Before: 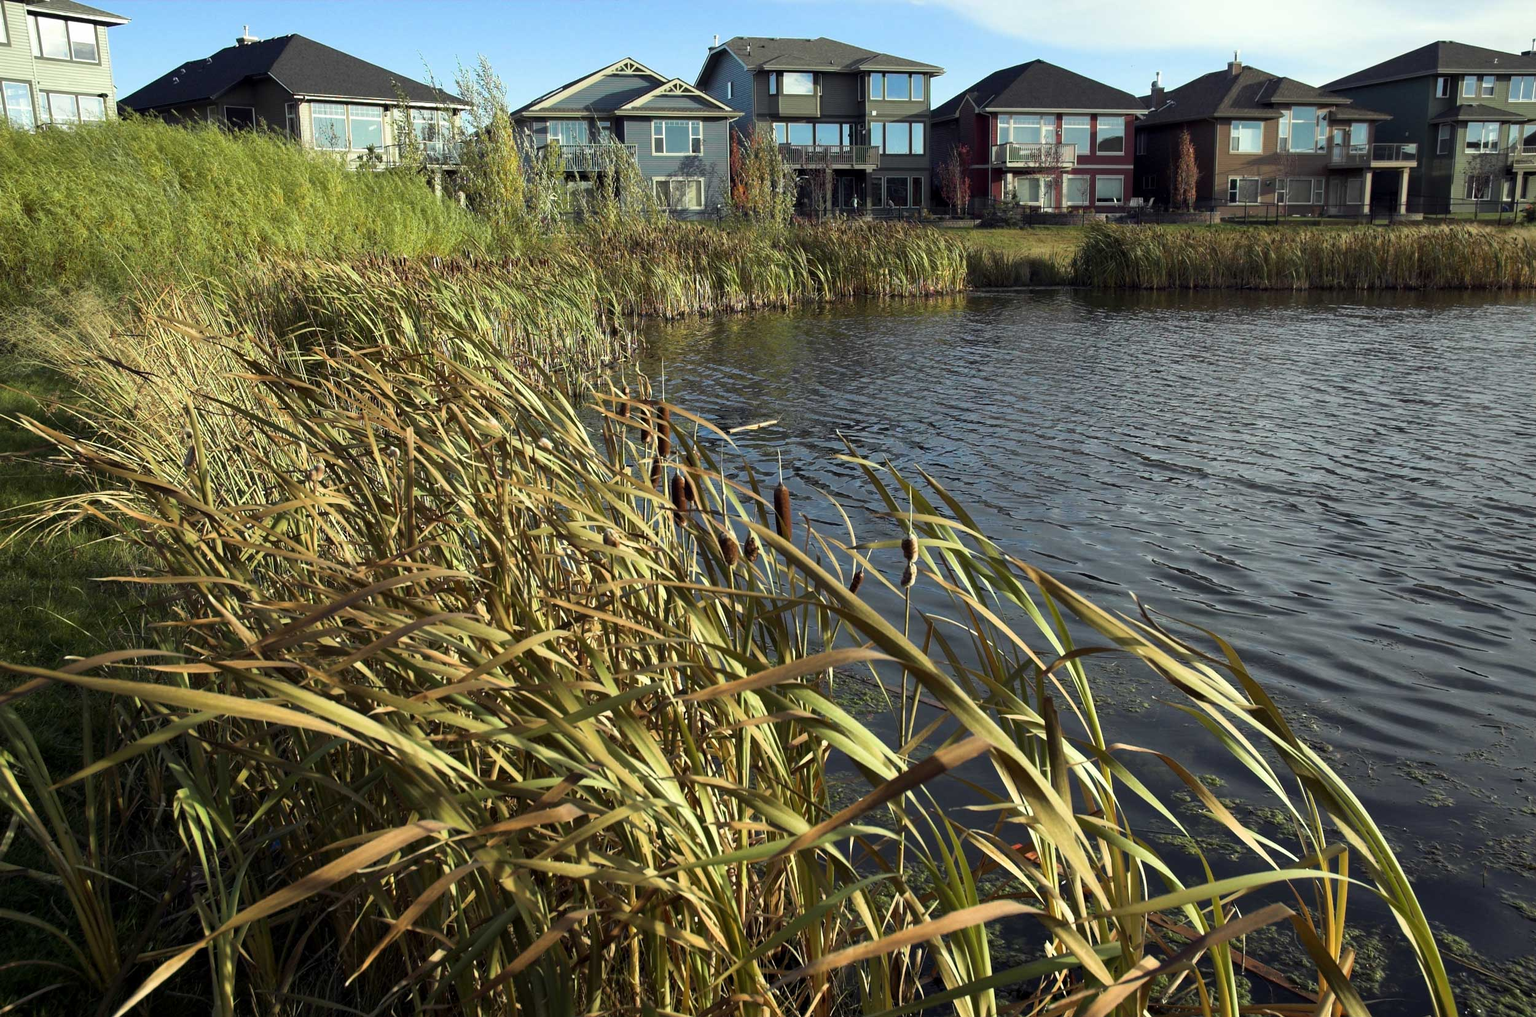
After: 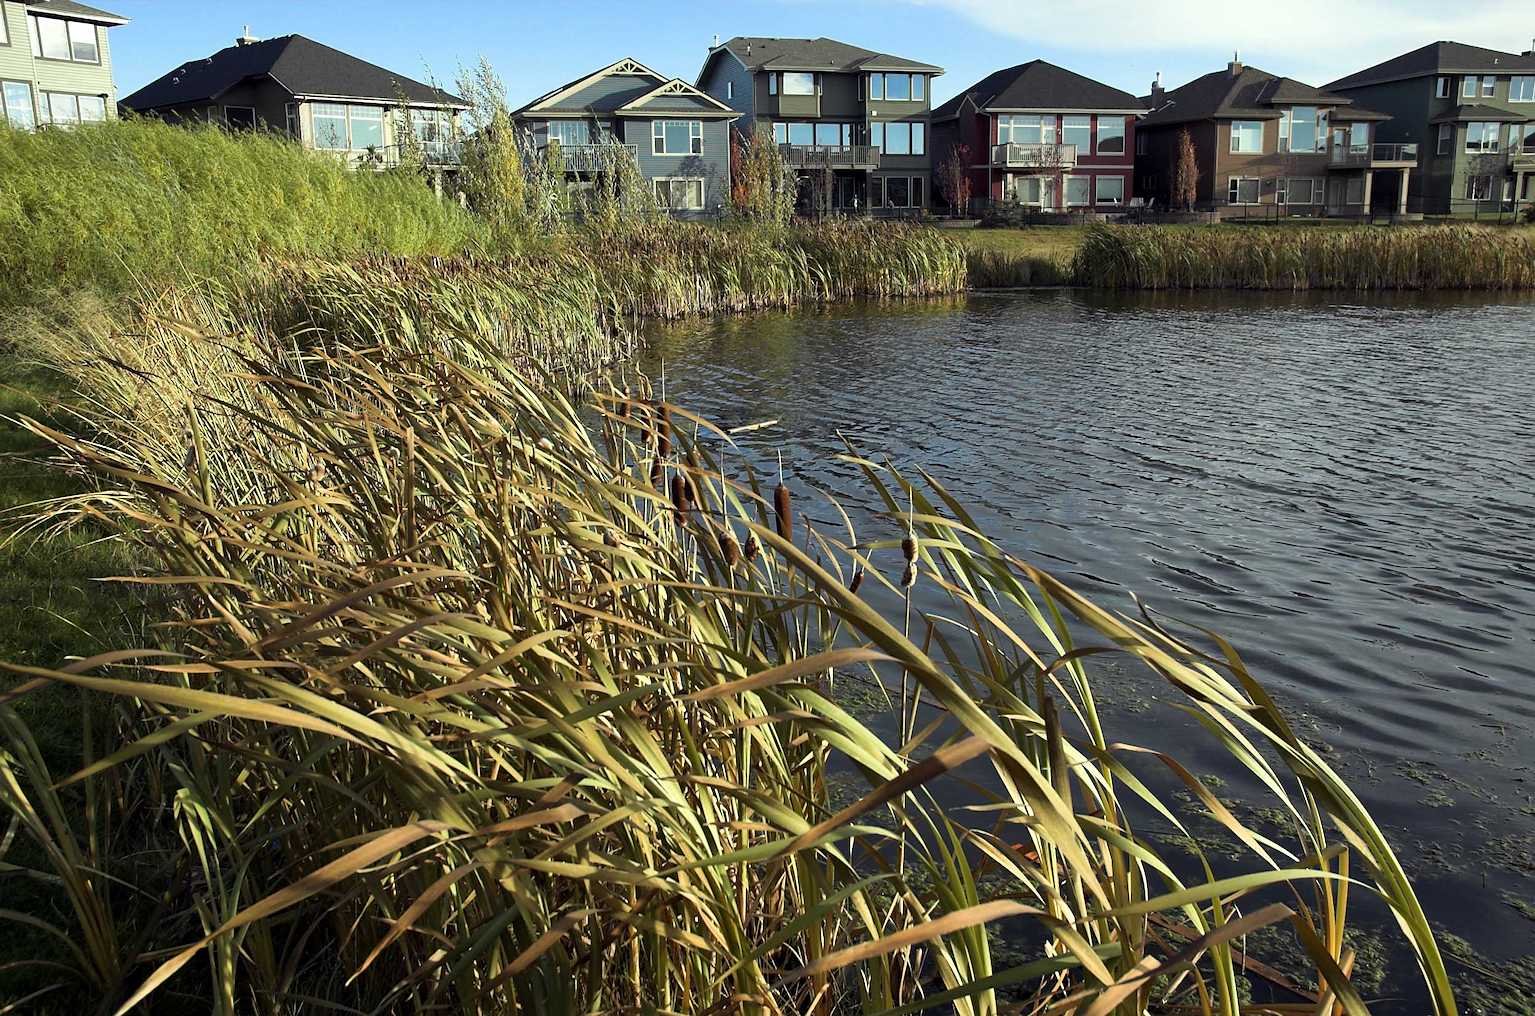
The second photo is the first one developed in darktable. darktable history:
tone equalizer: -8 EV 0.06 EV, smoothing diameter 25%, edges refinement/feathering 10, preserve details guided filter
sharpen: radius 1.864, amount 0.398, threshold 1.271
